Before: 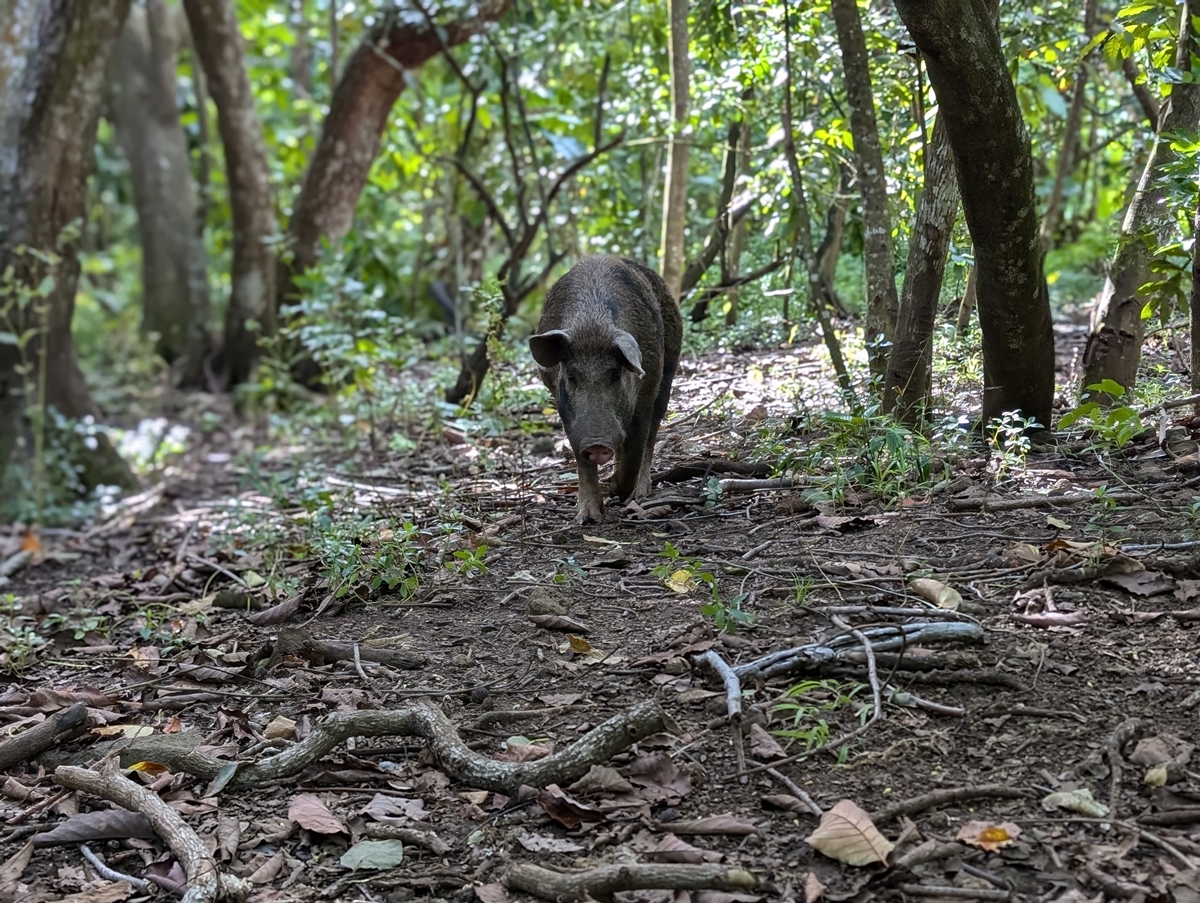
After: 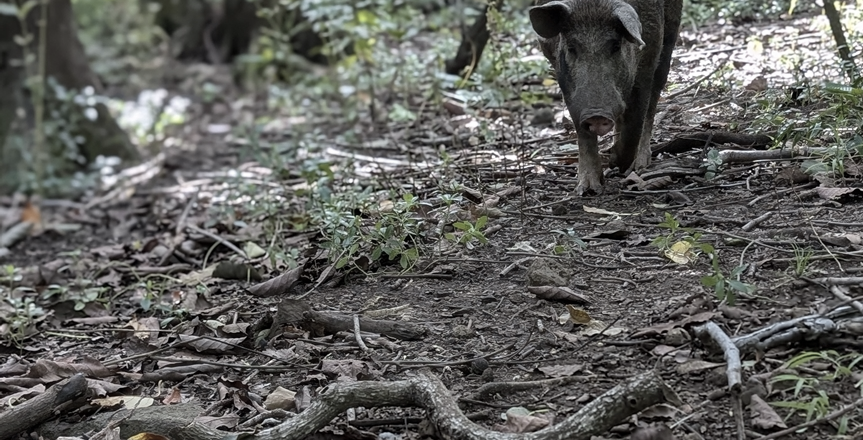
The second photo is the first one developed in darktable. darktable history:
crop: top 36.444%, right 28.082%, bottom 14.723%
color correction: highlights b* 0.031, saturation 0.537
